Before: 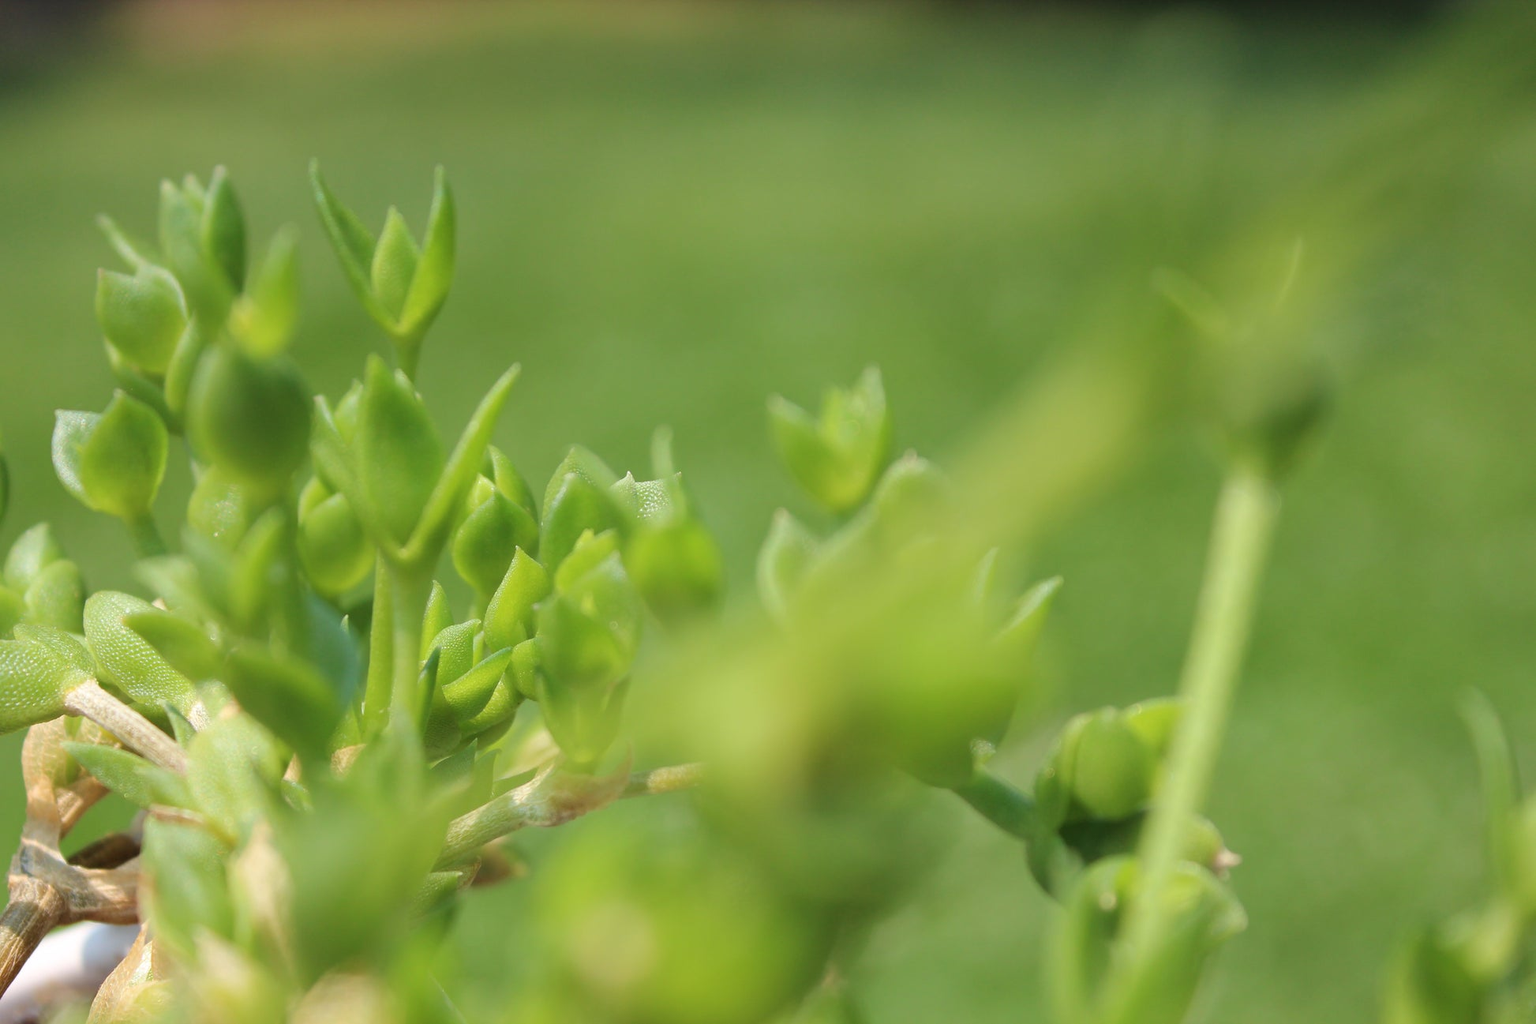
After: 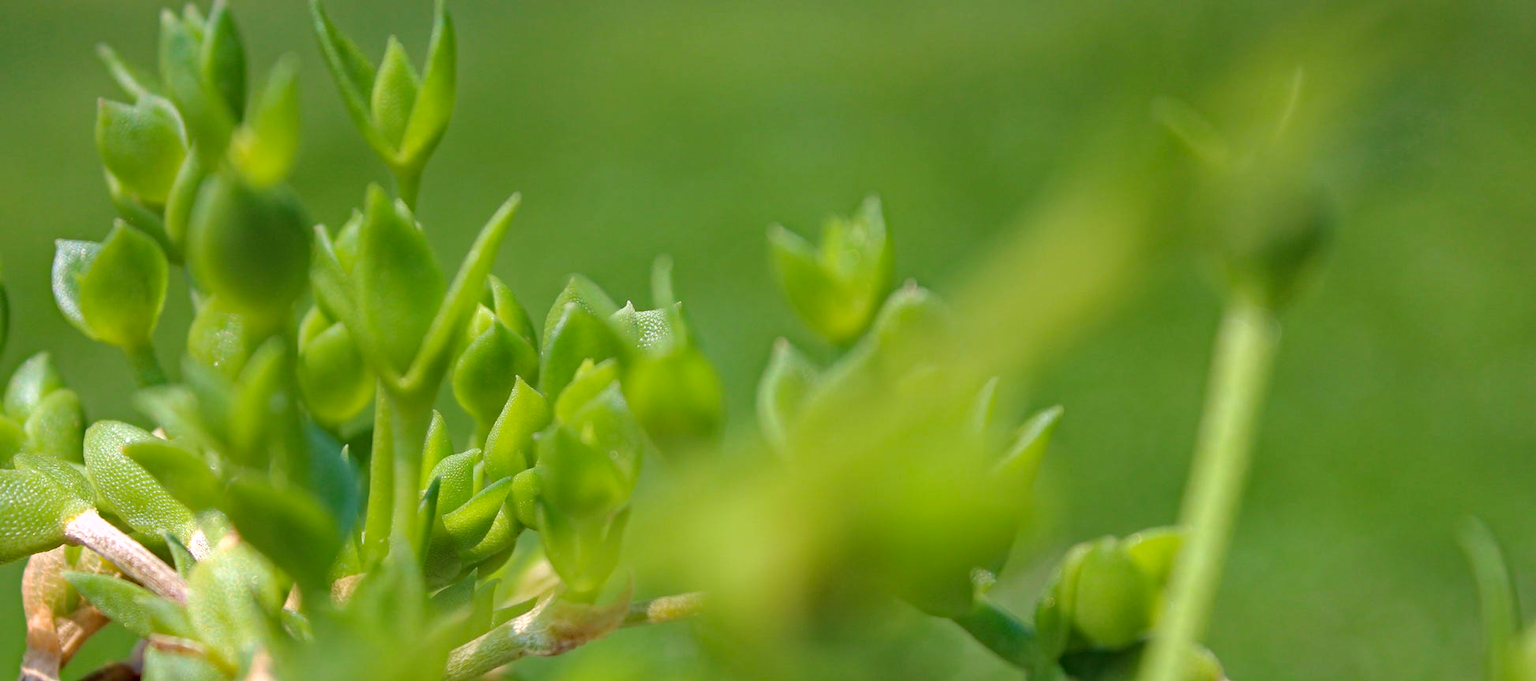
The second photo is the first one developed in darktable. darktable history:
crop: top 16.727%, bottom 16.727%
shadows and highlights: radius 125.46, shadows 30.51, highlights -30.51, low approximation 0.01, soften with gaussian
haze removal: strength 0.5, distance 0.43, compatibility mode true, adaptive false
